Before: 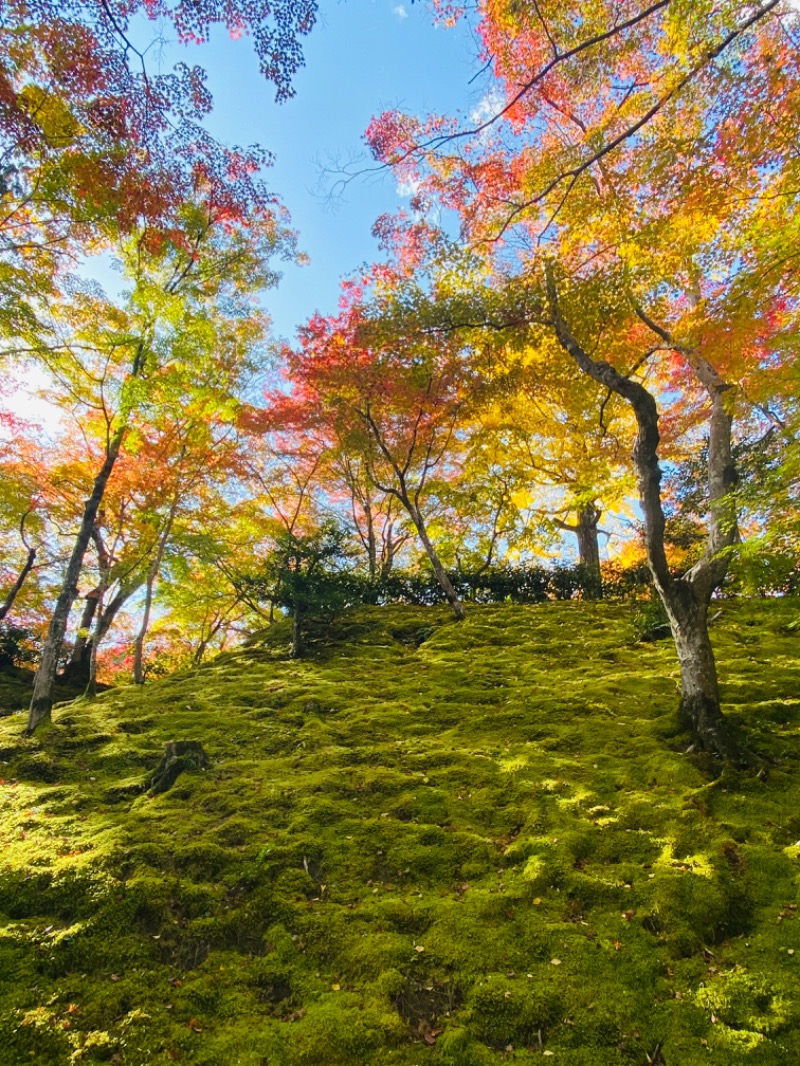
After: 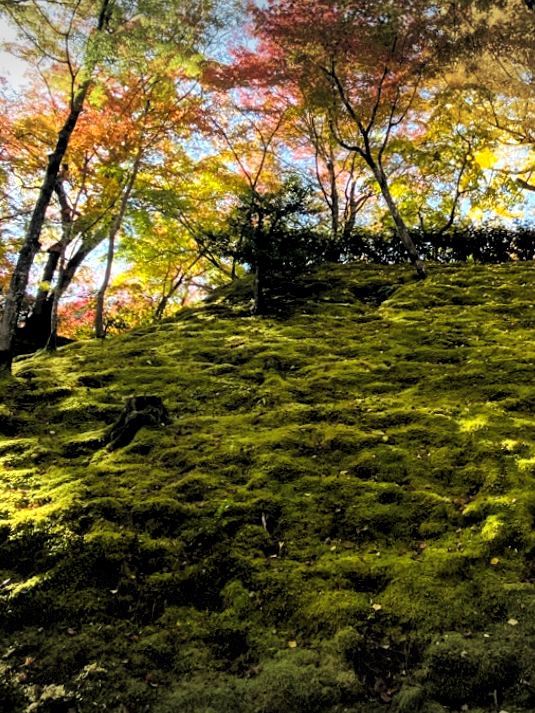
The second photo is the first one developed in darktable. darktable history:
crop and rotate: angle -0.82°, left 3.85%, top 31.828%, right 27.992%
vignetting: fall-off start 100%, brightness -0.406, saturation -0.3, width/height ratio 1.324, dithering 8-bit output, unbound false
levels: levels [0.182, 0.542, 0.902]
